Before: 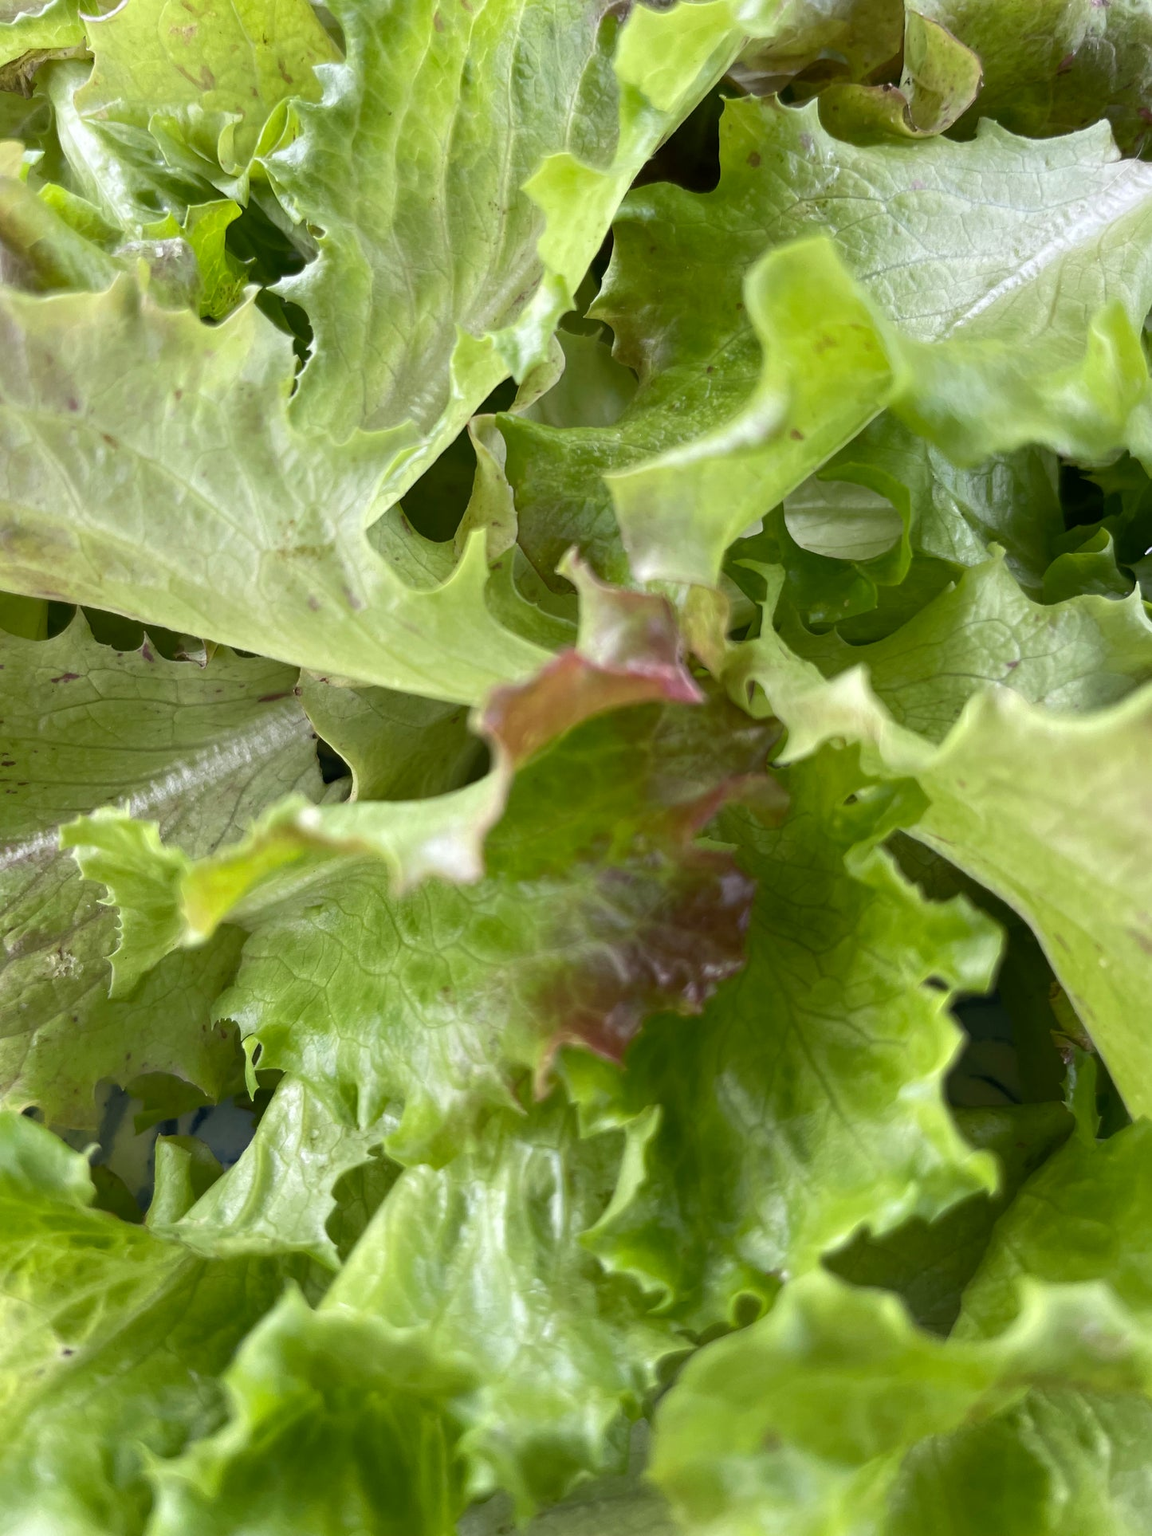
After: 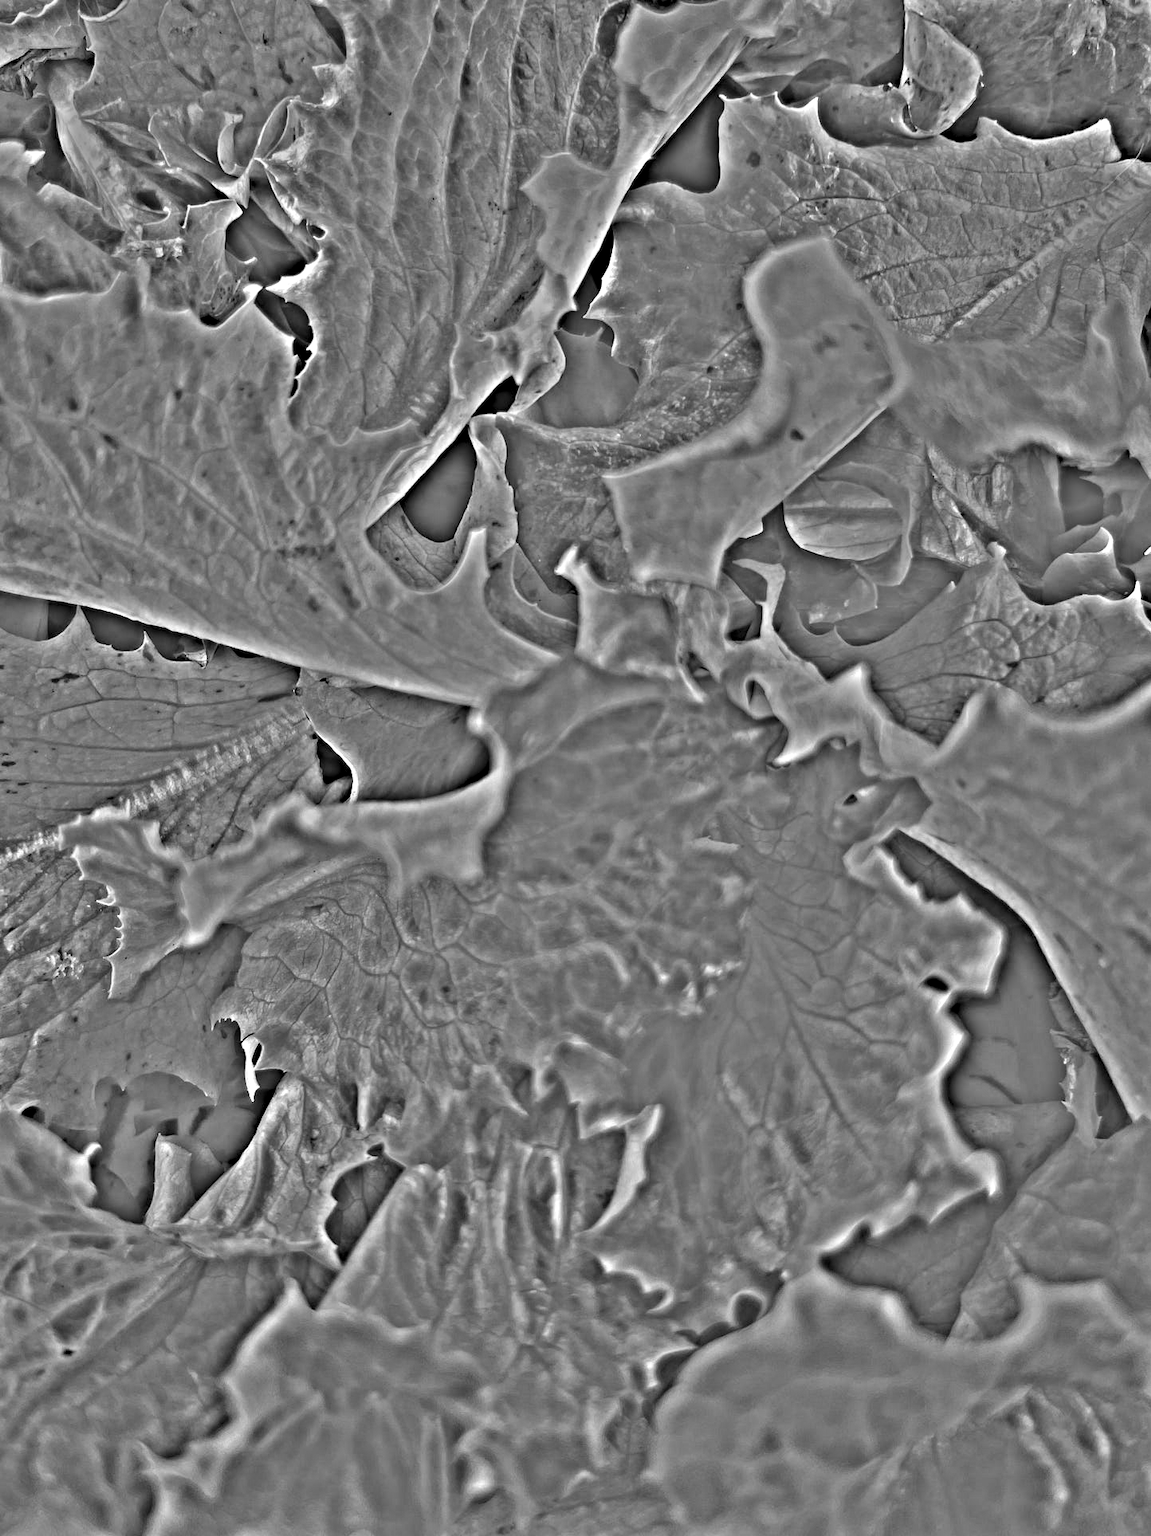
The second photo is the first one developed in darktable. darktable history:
highpass: on, module defaults
contrast brightness saturation: saturation 0.13
